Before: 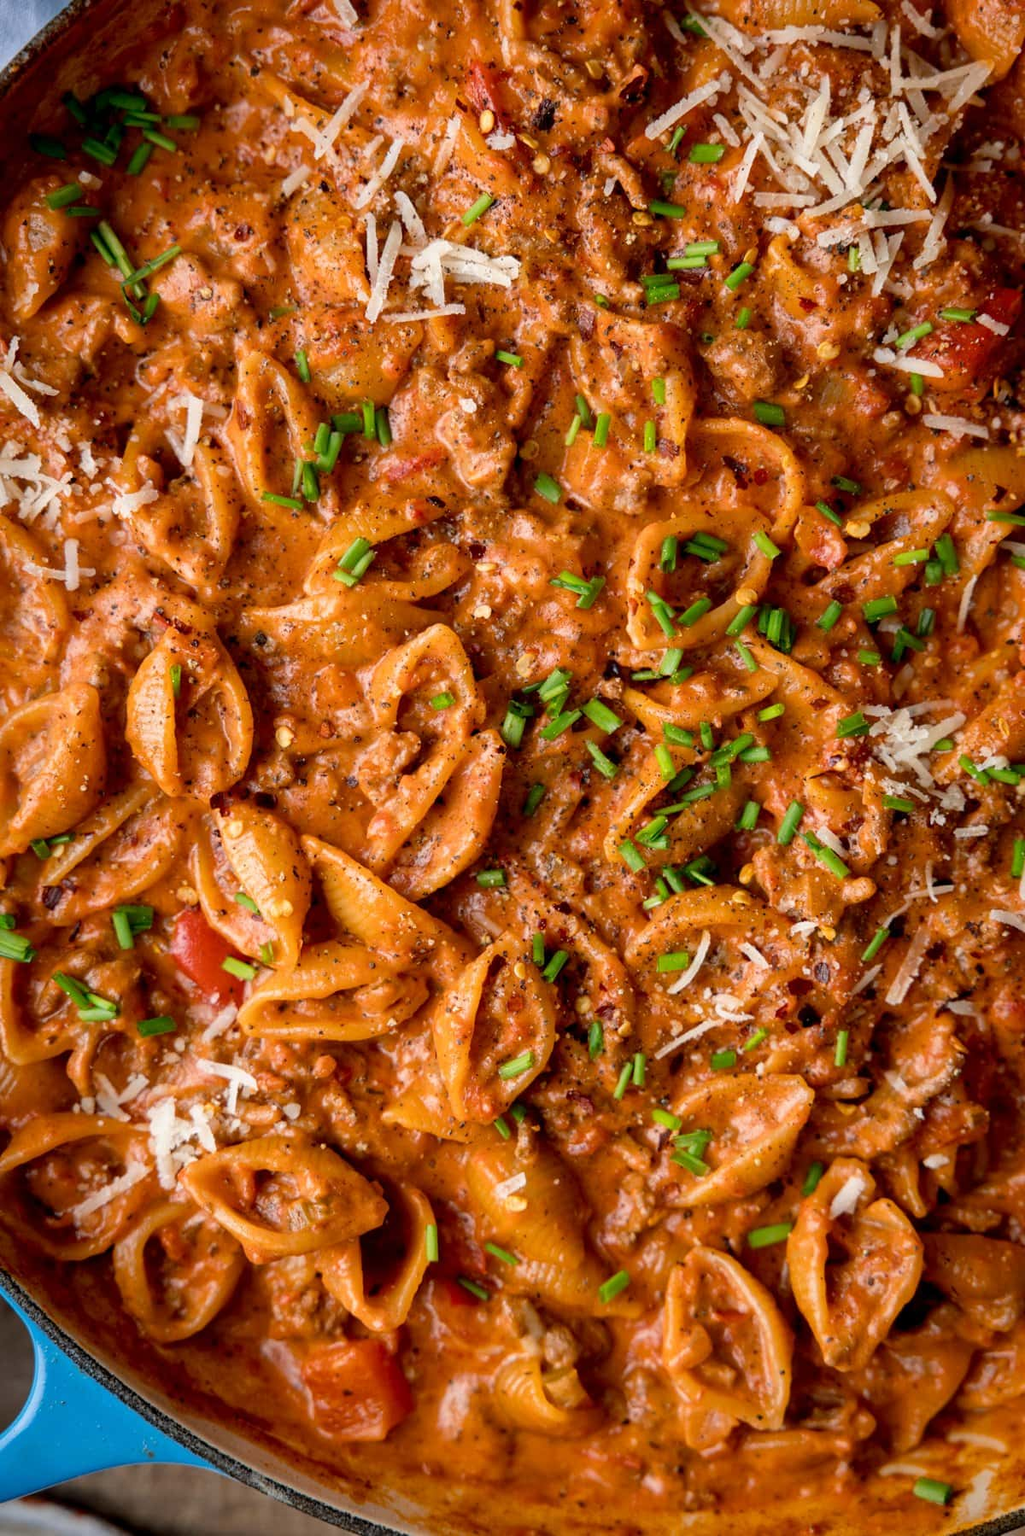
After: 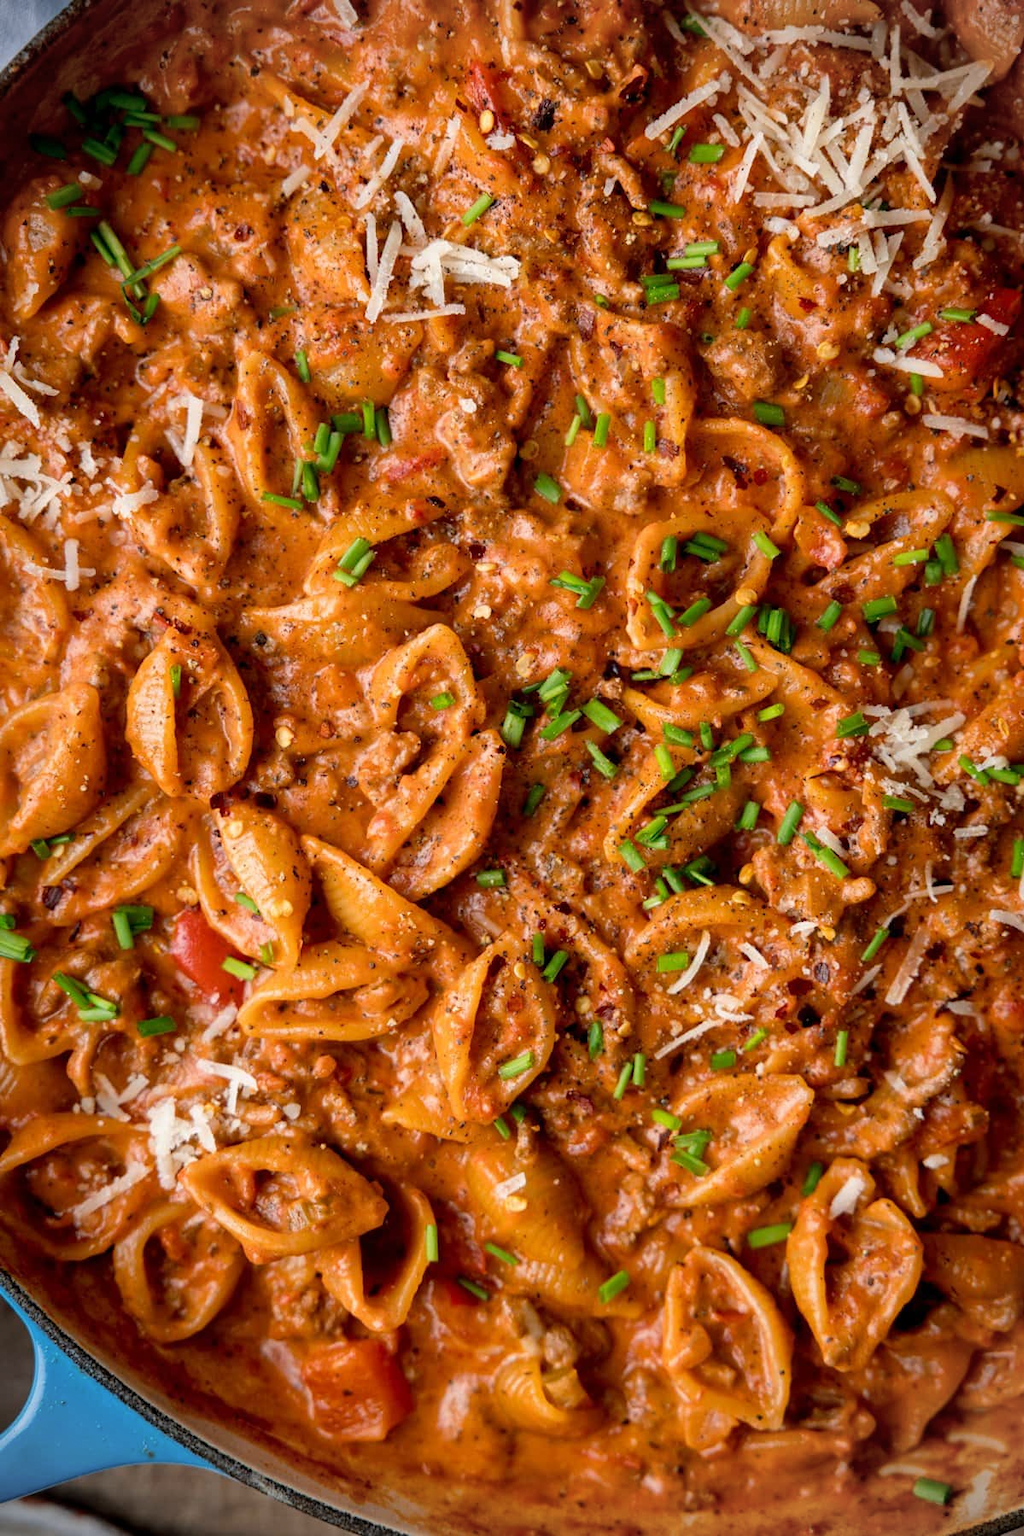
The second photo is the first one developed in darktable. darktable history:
vignetting: fall-off start 91.19%
